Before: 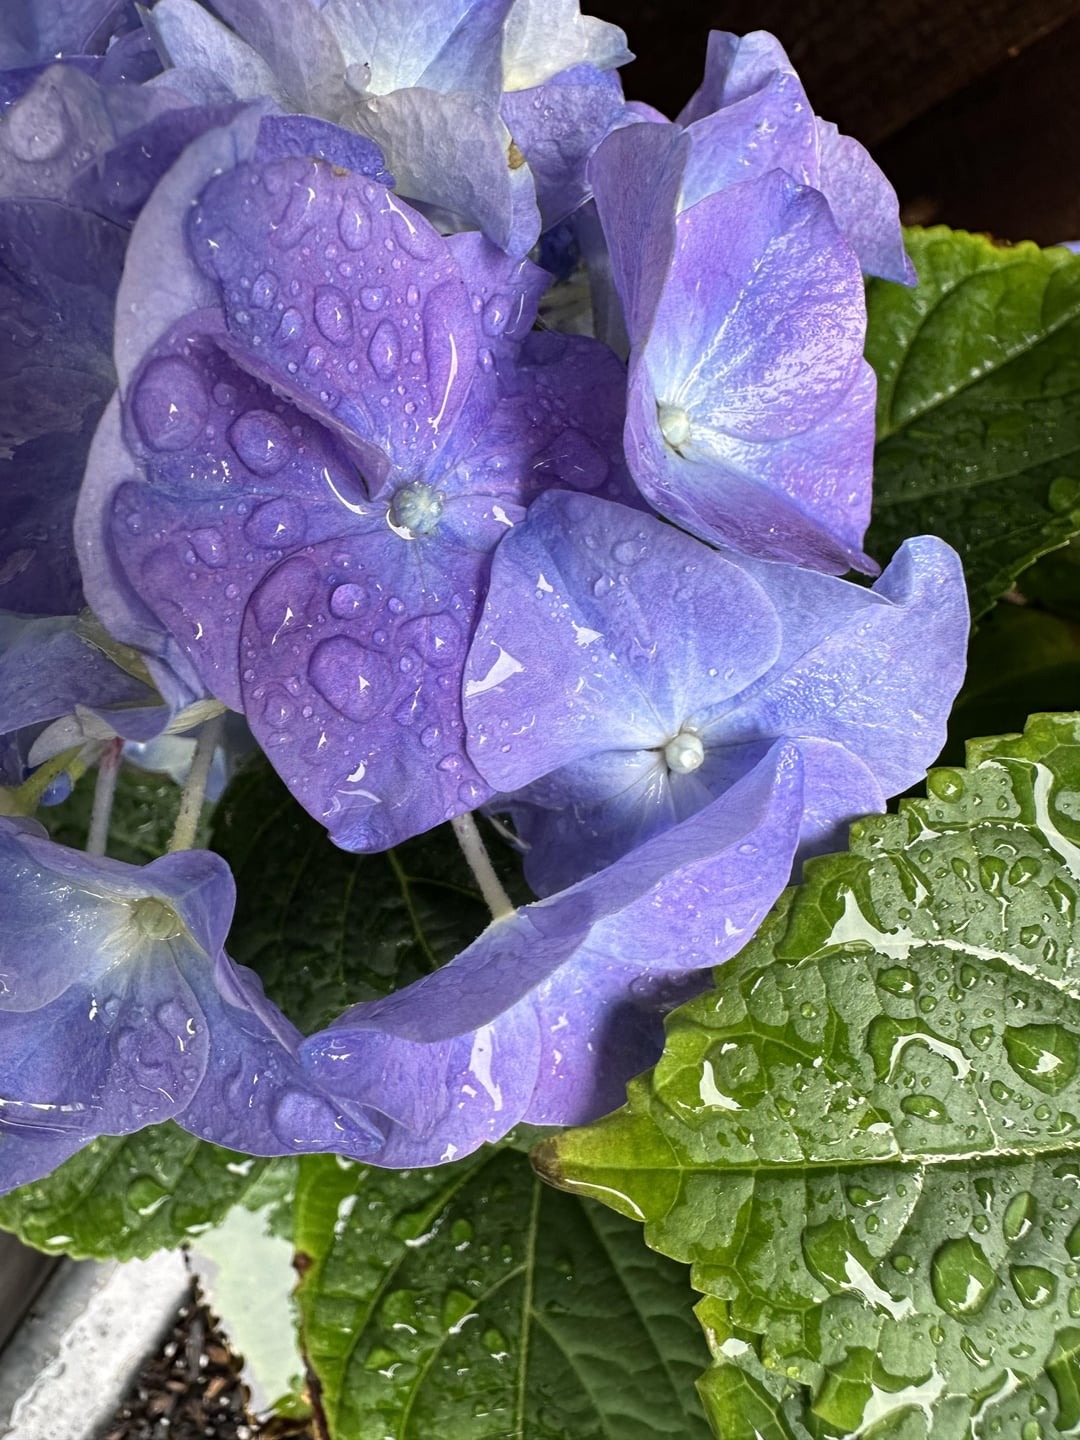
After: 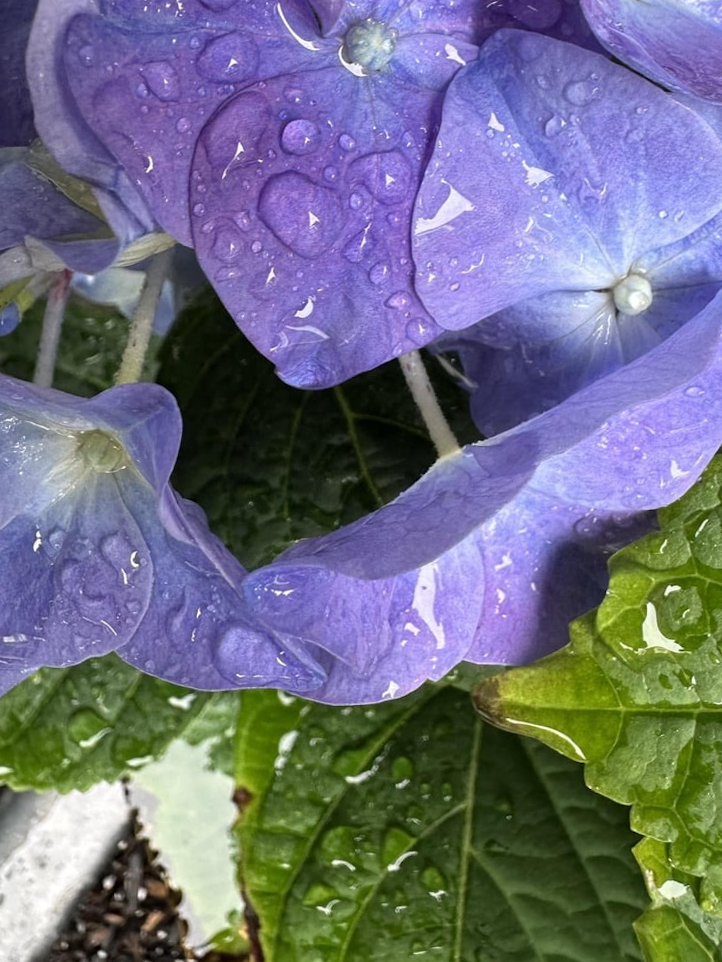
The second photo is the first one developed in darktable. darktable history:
crop and rotate: angle -0.965°, left 3.74%, top 31.672%, right 27.884%
